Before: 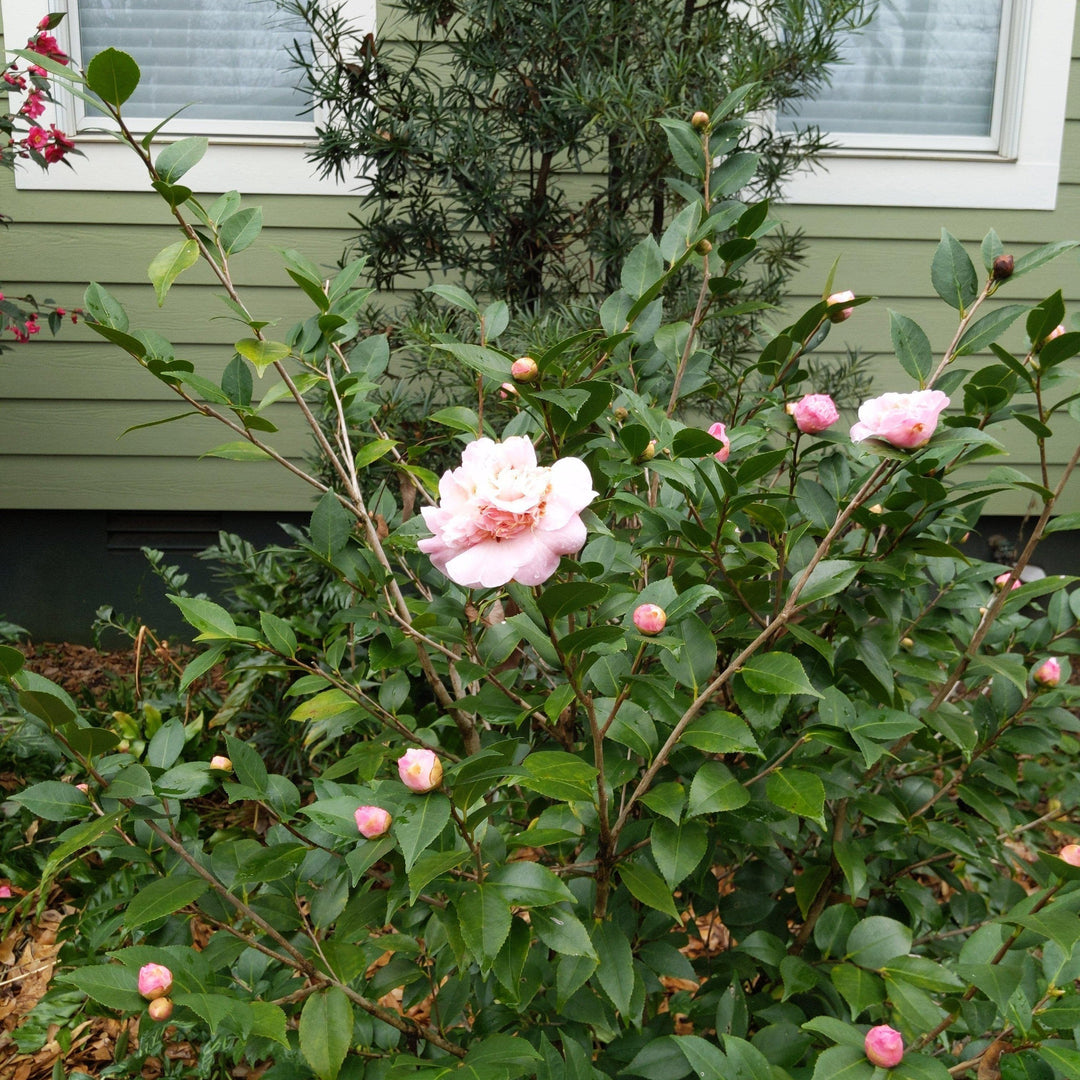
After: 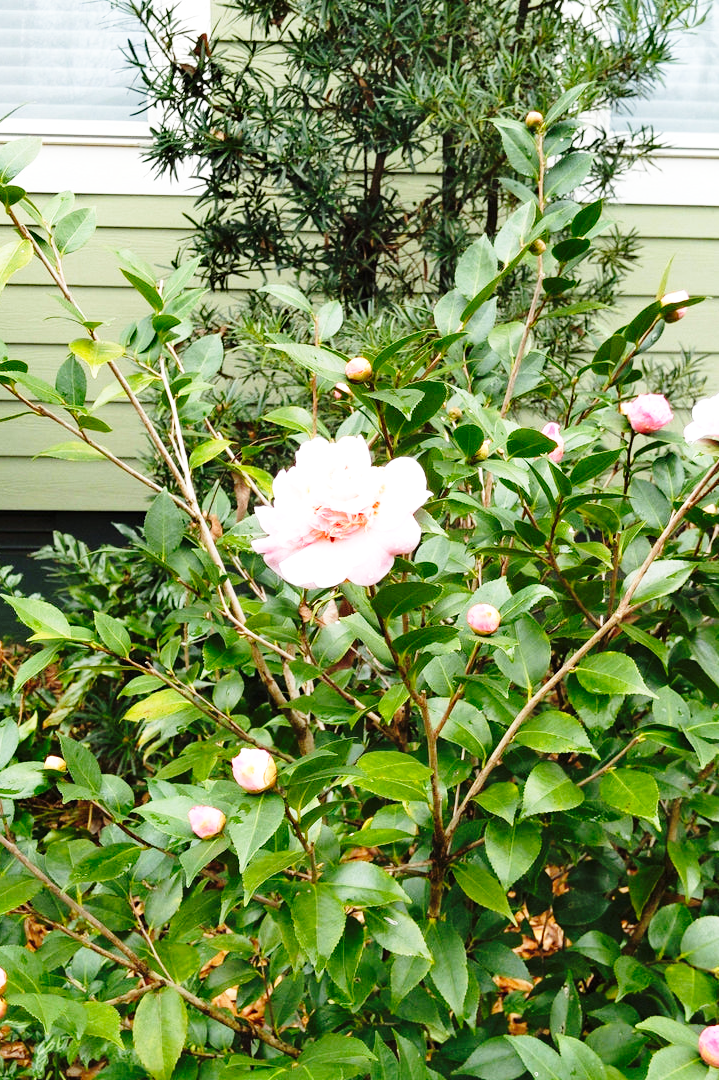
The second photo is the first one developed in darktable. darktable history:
crop: left 15.419%, right 17.914%
base curve: curves: ch0 [(0, 0) (0.028, 0.03) (0.105, 0.232) (0.387, 0.748) (0.754, 0.968) (1, 1)], fusion 1, exposure shift 0.576, preserve colors none
